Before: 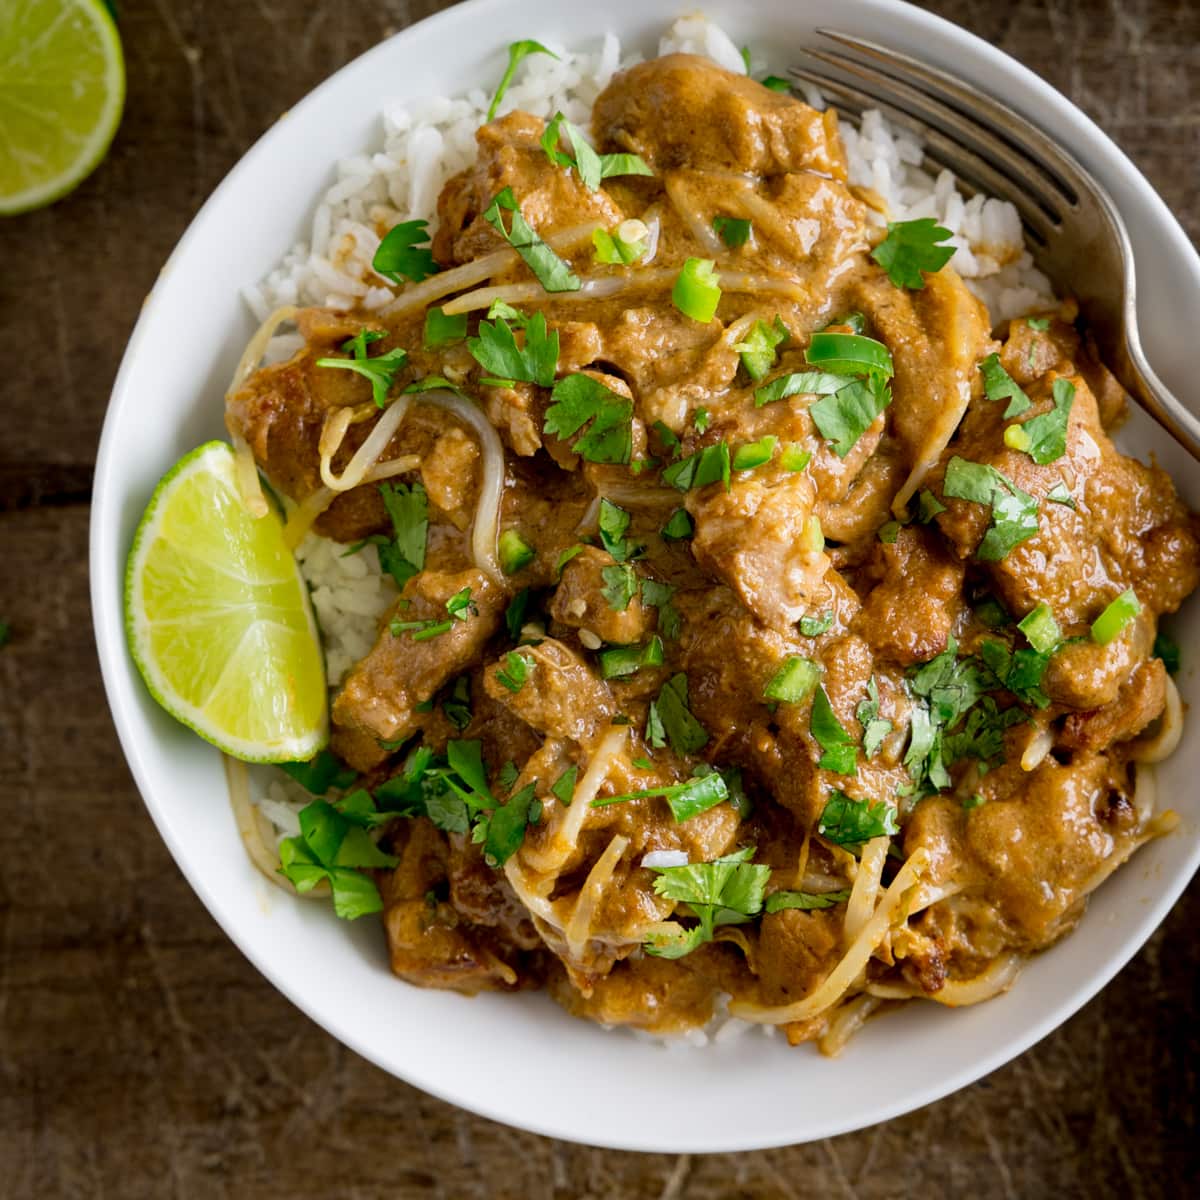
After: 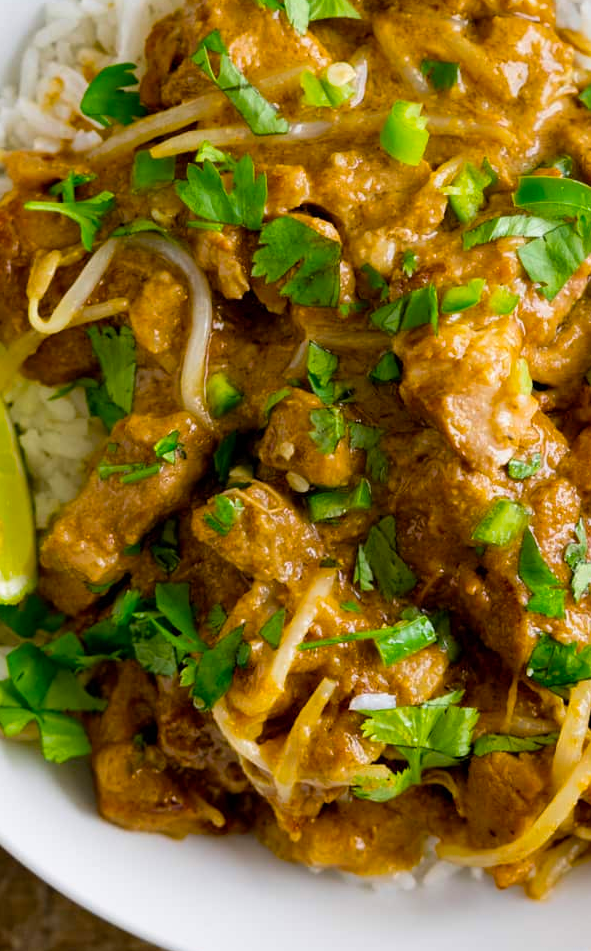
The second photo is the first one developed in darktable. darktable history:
crop and rotate: angle 0.016°, left 24.351%, top 13.159%, right 26.349%, bottom 7.54%
color balance rgb: shadows lift › chroma 0.988%, shadows lift › hue 115.65°, perceptual saturation grading › global saturation 30.154%
